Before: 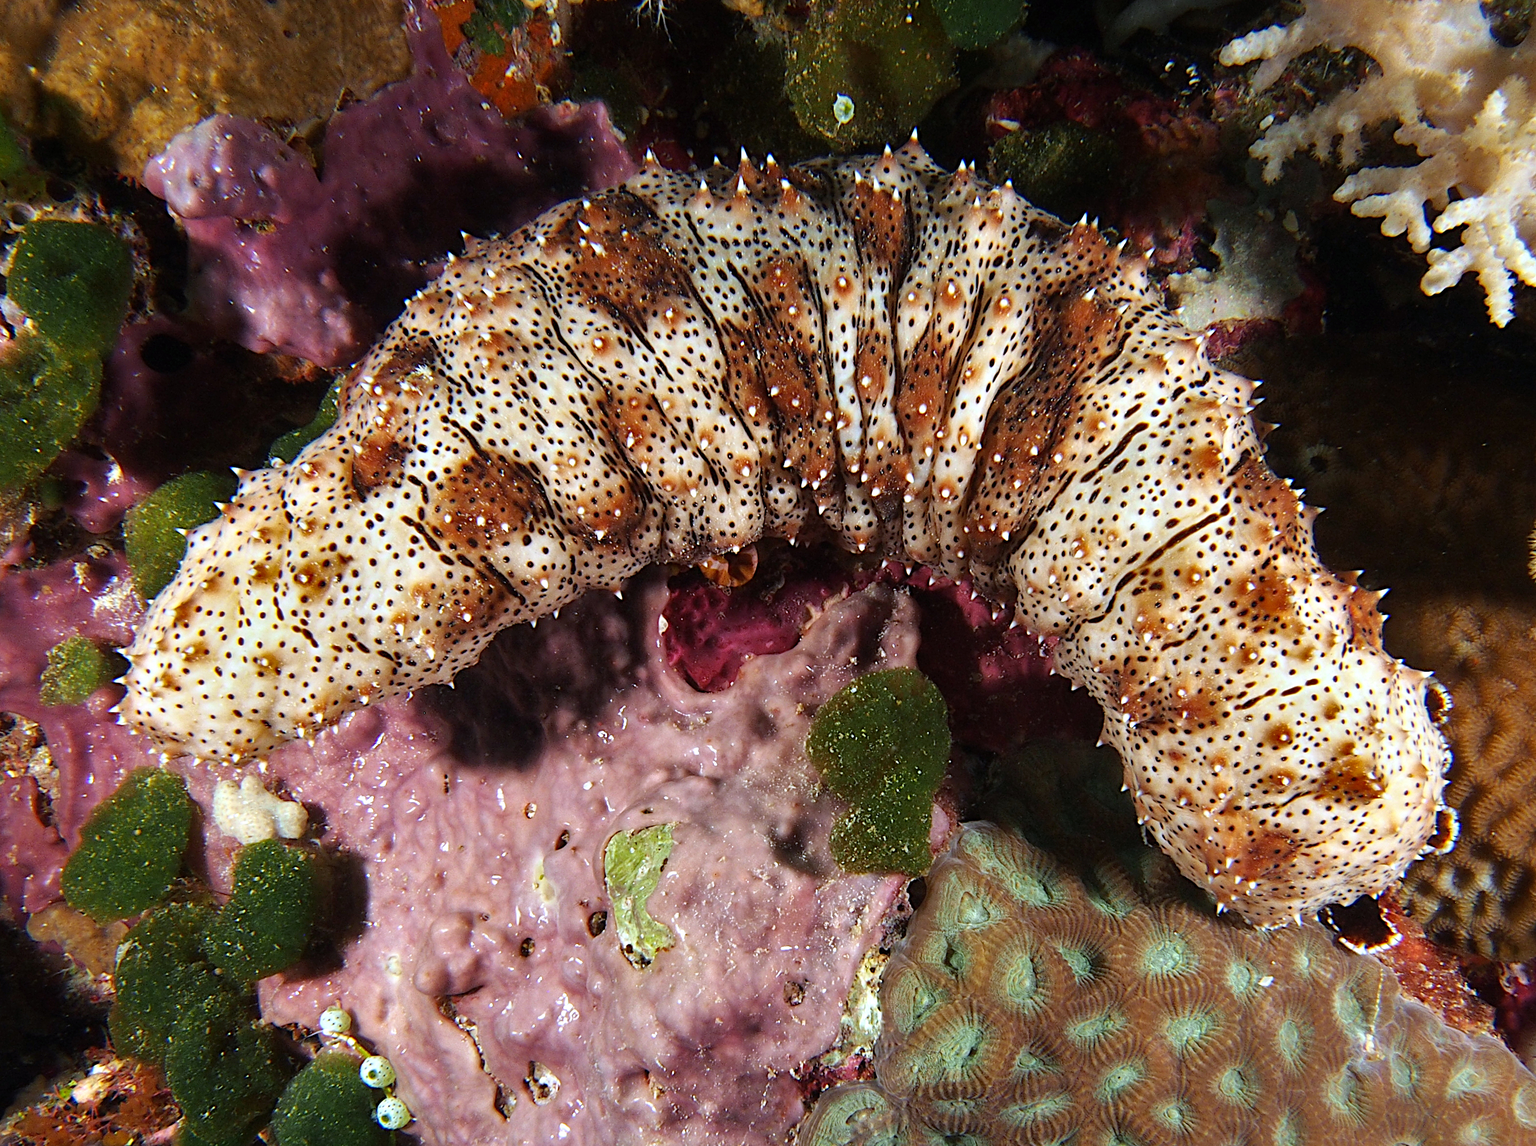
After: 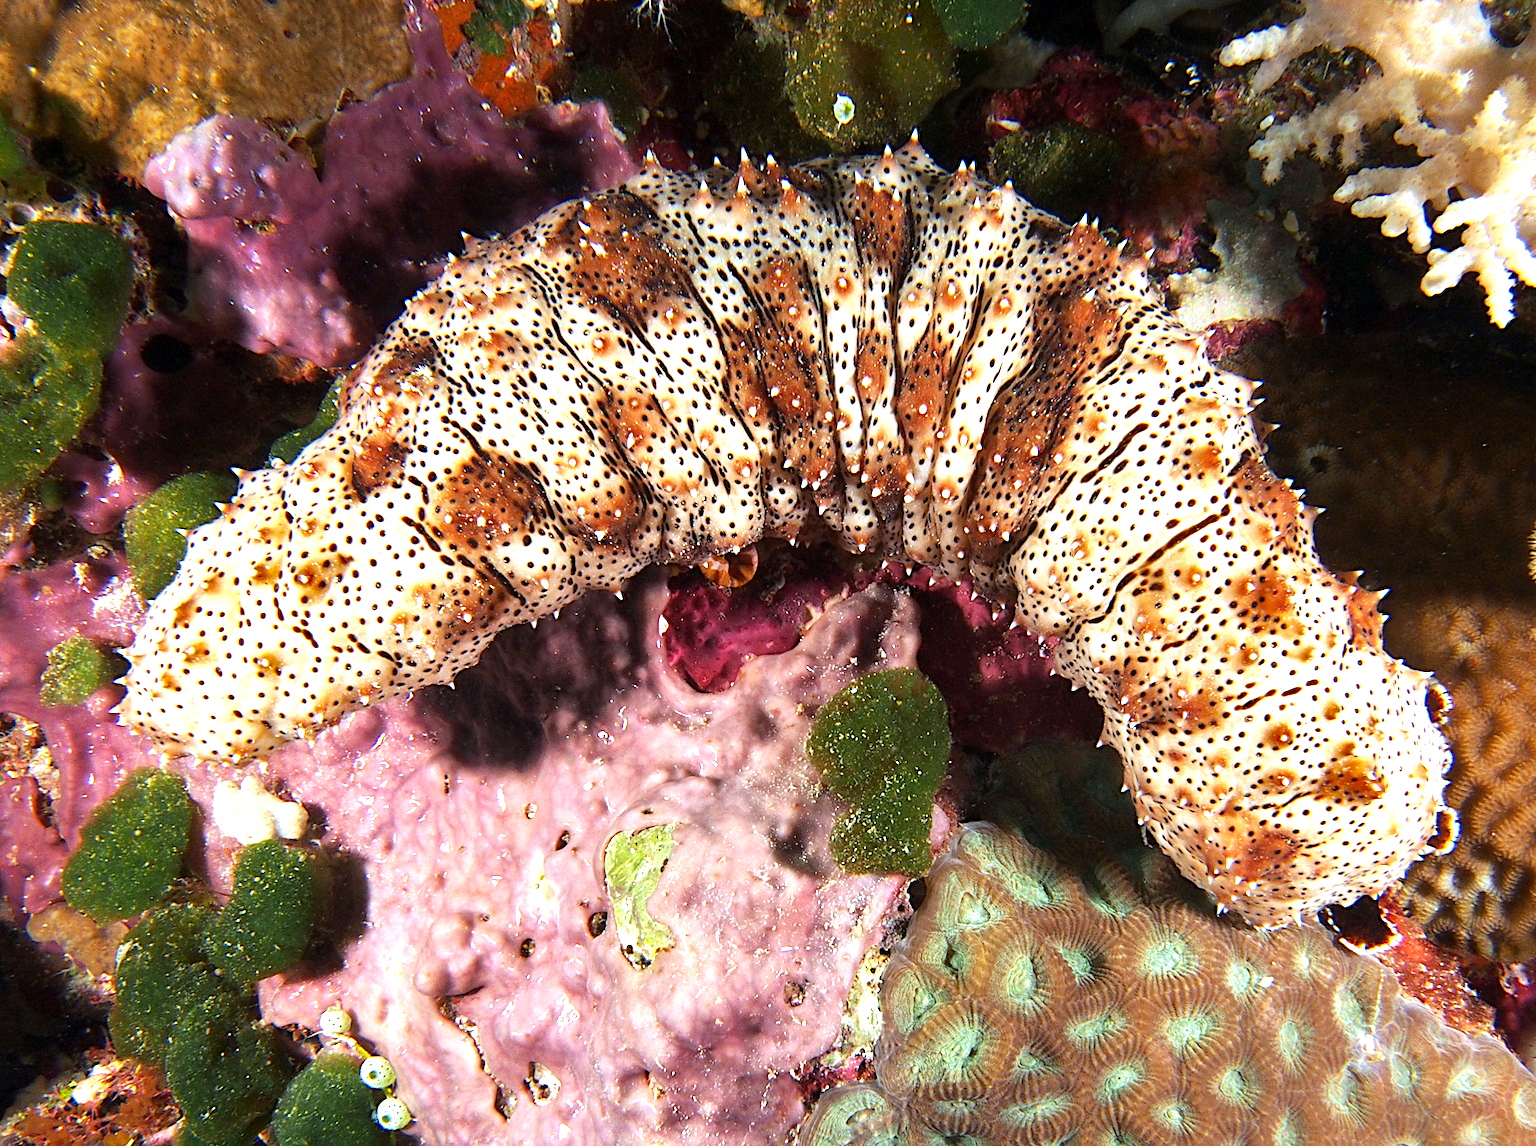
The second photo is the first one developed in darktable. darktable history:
exposure: black level correction 0.001, exposure 0.965 EV, compensate highlight preservation false
